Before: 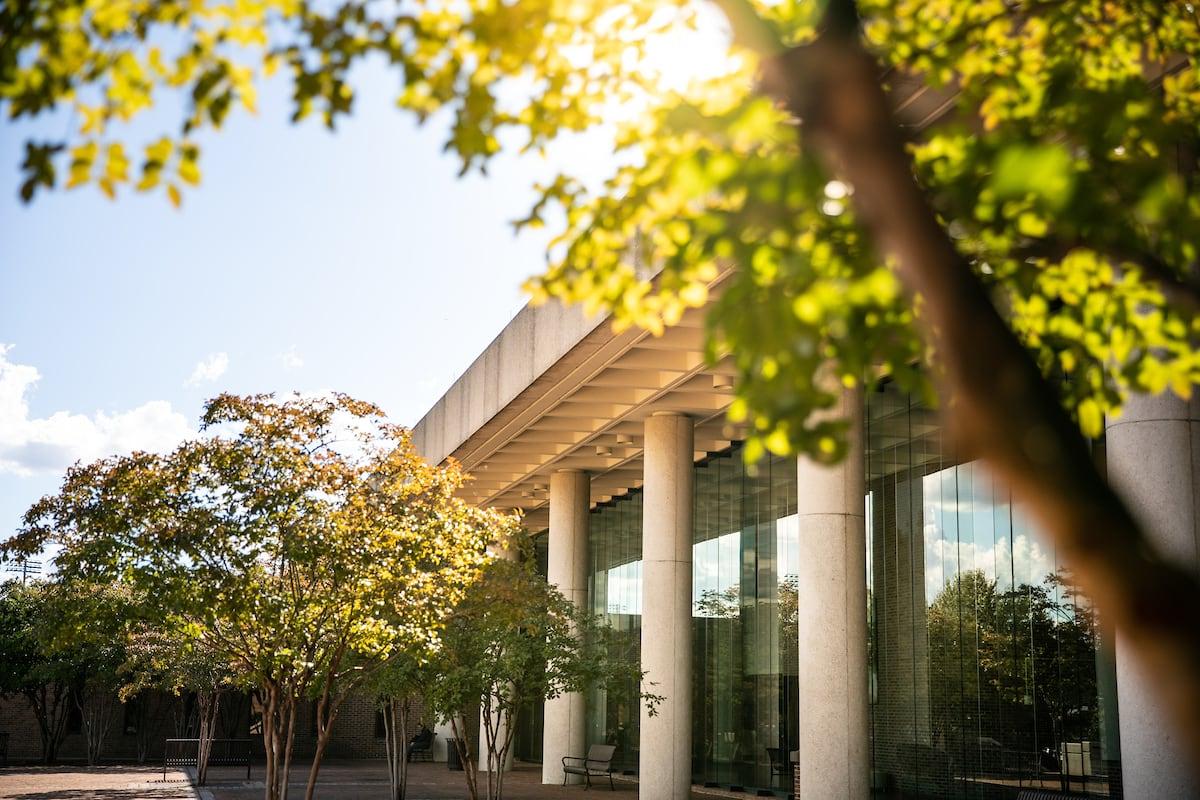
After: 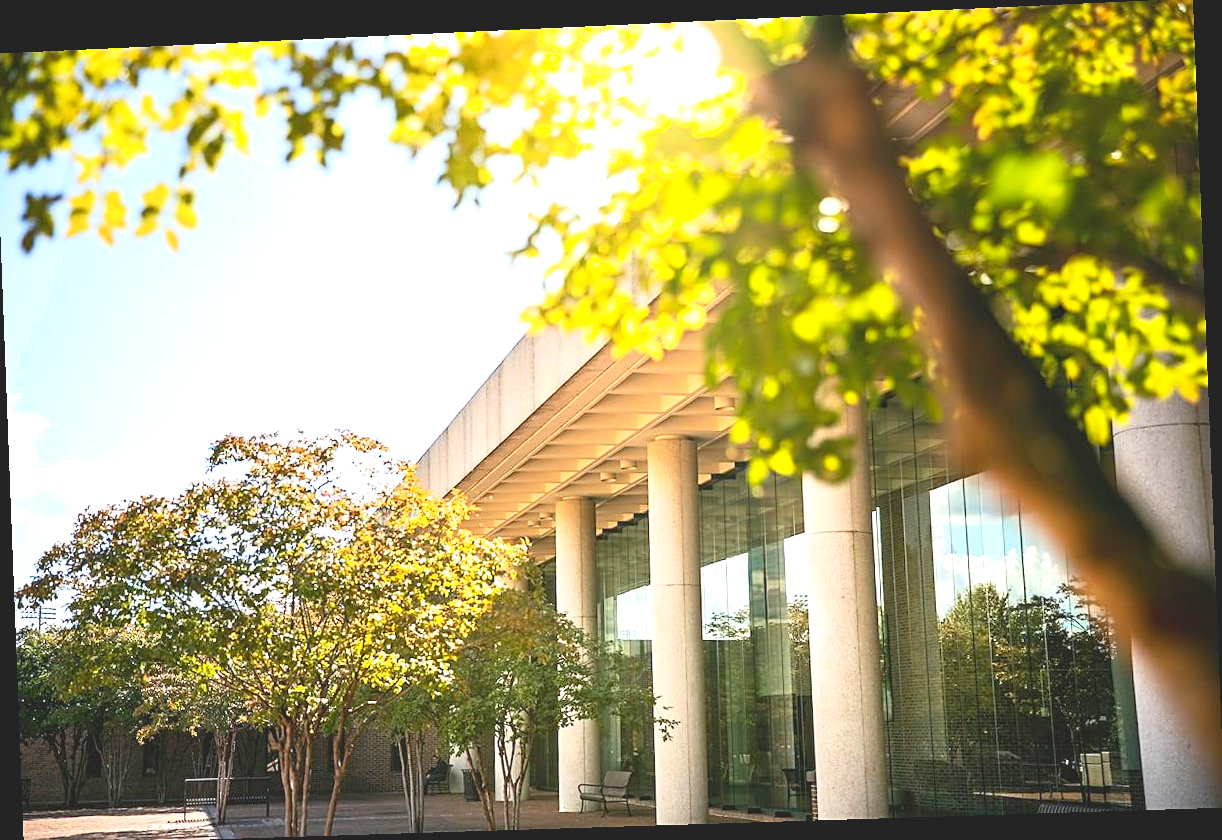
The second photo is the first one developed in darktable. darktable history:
crop and rotate: left 0.614%, top 0.179%, bottom 0.309%
sharpen: on, module defaults
exposure: black level correction 0, exposure 1.2 EV, compensate highlight preservation false
contrast brightness saturation: contrast -0.28
white balance: red 0.982, blue 1.018
rotate and perspective: rotation -2.22°, lens shift (horizontal) -0.022, automatic cropping off
shadows and highlights: shadows 0, highlights 40
